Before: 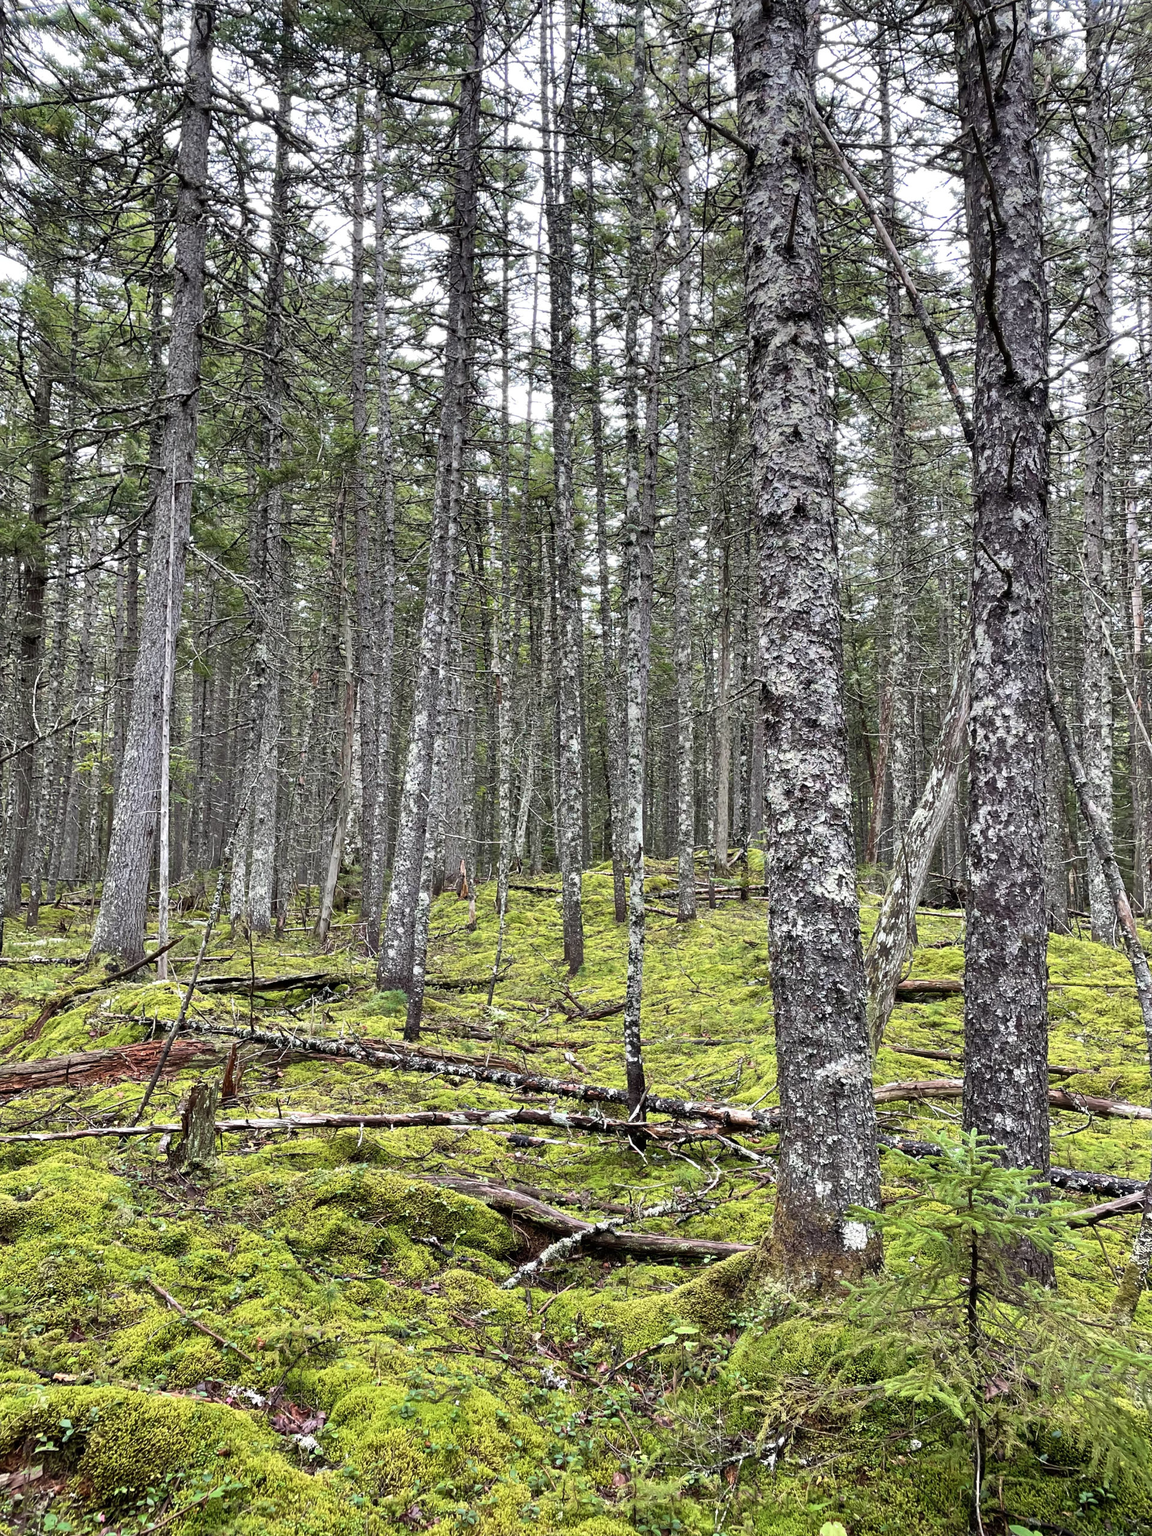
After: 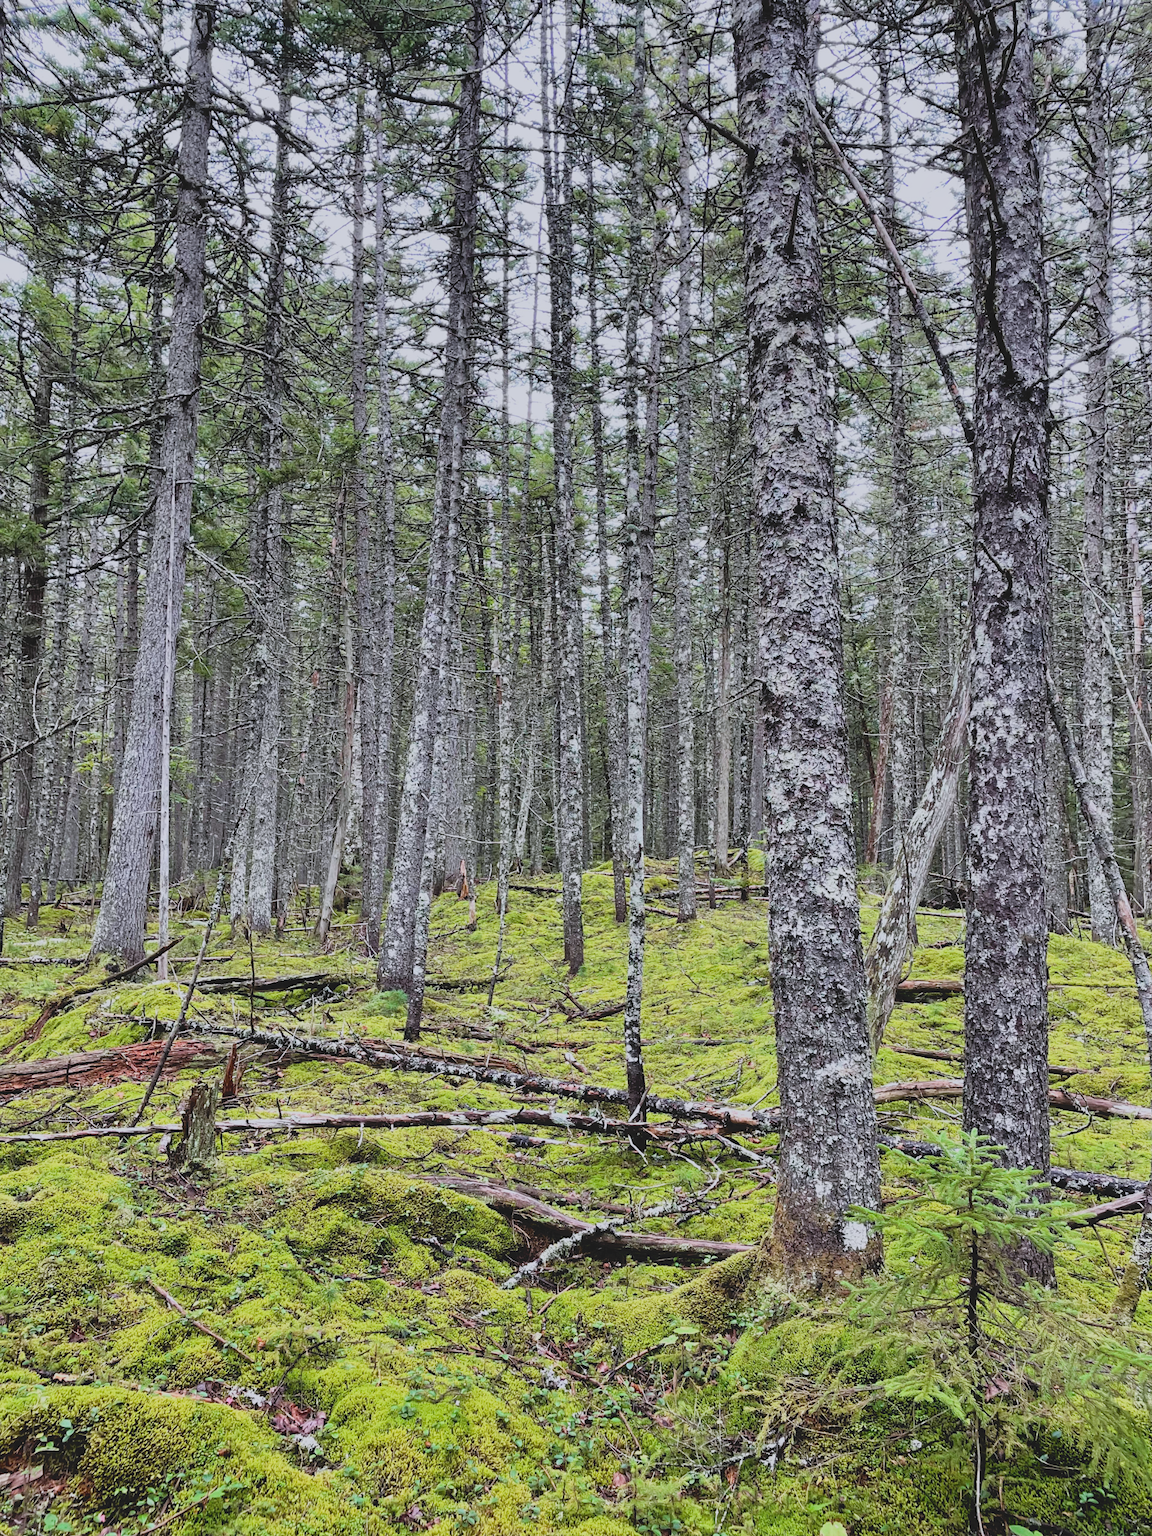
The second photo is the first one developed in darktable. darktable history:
filmic rgb: black relative exposure -7.65 EV, white relative exposure 4.56 EV, hardness 3.61, contrast 1.053
color calibration: illuminant as shot in camera, x 0.358, y 0.373, temperature 4628.91 K
tone curve: curves: ch0 [(0, 0) (0.003, 0.049) (0.011, 0.051) (0.025, 0.055) (0.044, 0.065) (0.069, 0.081) (0.1, 0.11) (0.136, 0.15) (0.177, 0.195) (0.224, 0.242) (0.277, 0.308) (0.335, 0.375) (0.399, 0.436) (0.468, 0.5) (0.543, 0.574) (0.623, 0.665) (0.709, 0.761) (0.801, 0.851) (0.898, 0.933) (1, 1)], color space Lab, independent channels, preserve colors none
local contrast: highlights 69%, shadows 68%, detail 83%, midtone range 0.329
